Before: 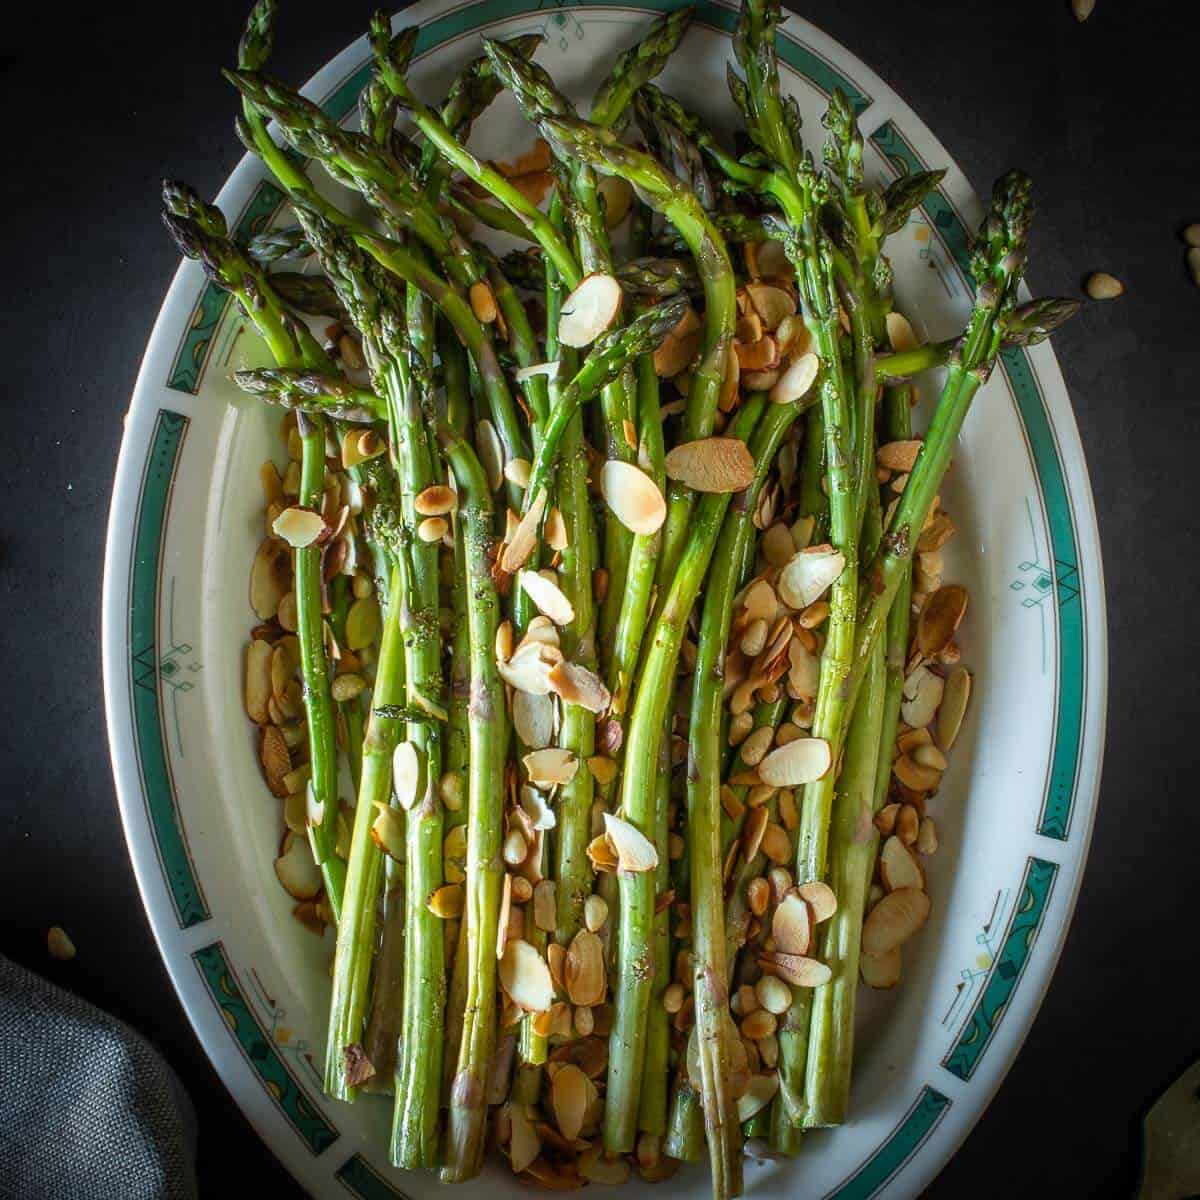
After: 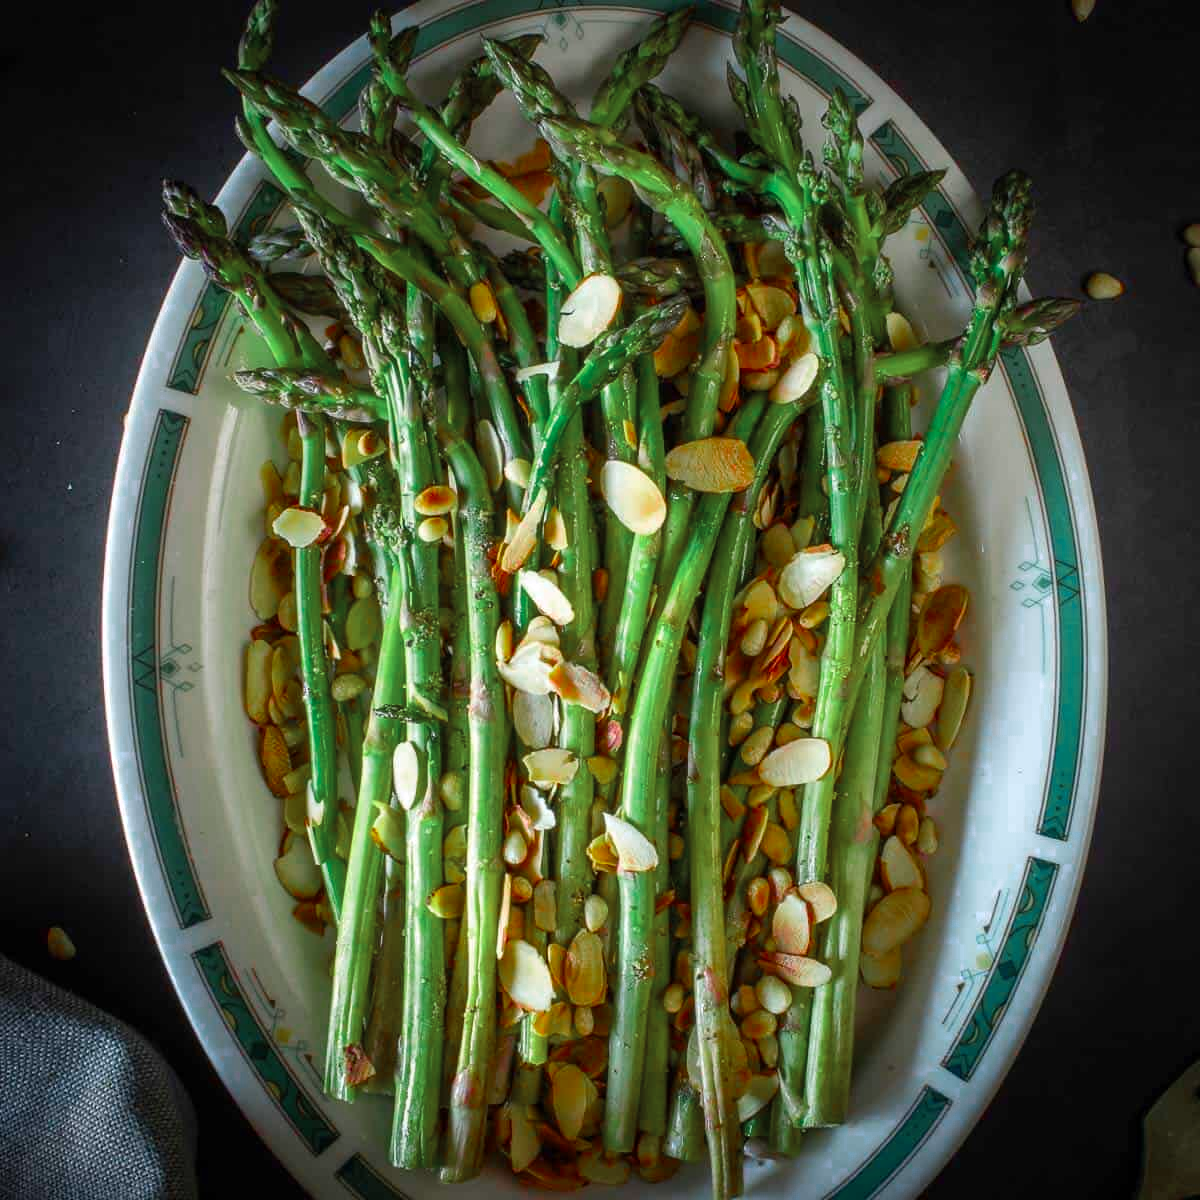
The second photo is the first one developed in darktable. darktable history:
color balance rgb: linear chroma grading › global chroma 8.876%, perceptual saturation grading › global saturation 24.944%
tone equalizer: on, module defaults
color zones: curves: ch0 [(0, 0.466) (0.128, 0.466) (0.25, 0.5) (0.375, 0.456) (0.5, 0.5) (0.625, 0.5) (0.737, 0.652) (0.875, 0.5)]; ch1 [(0, 0.603) (0.125, 0.618) (0.261, 0.348) (0.372, 0.353) (0.497, 0.363) (0.611, 0.45) (0.731, 0.427) (0.875, 0.518) (0.998, 0.652)]; ch2 [(0, 0.559) (0.125, 0.451) (0.253, 0.564) (0.37, 0.578) (0.5, 0.466) (0.625, 0.471) (0.731, 0.471) (0.88, 0.485)]
